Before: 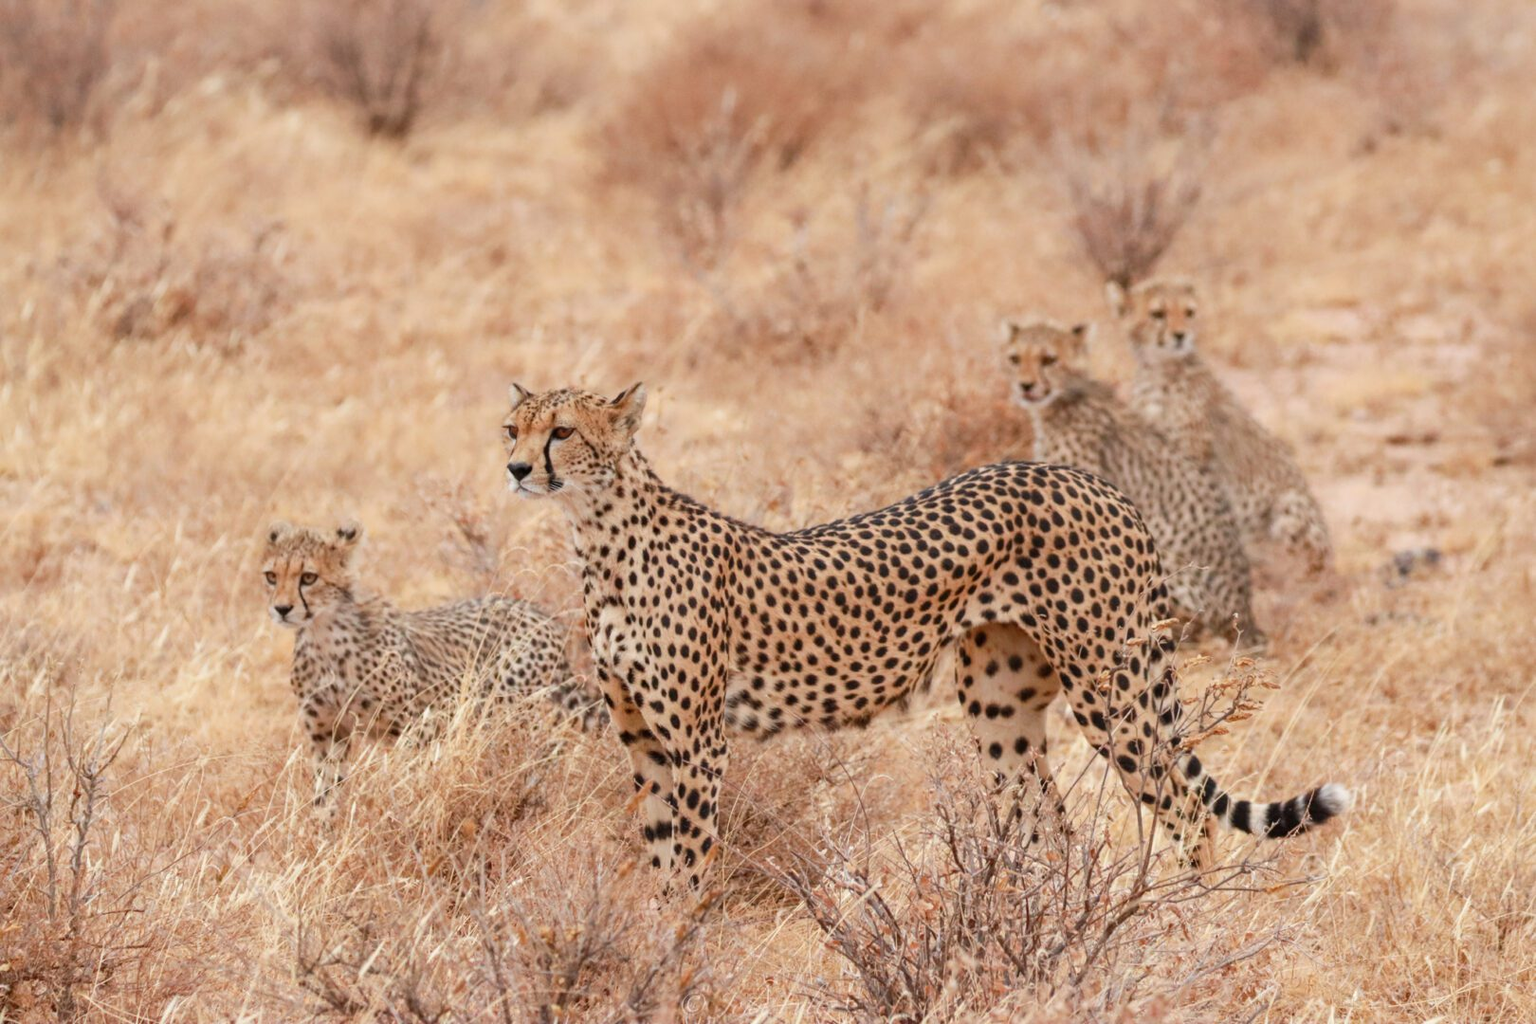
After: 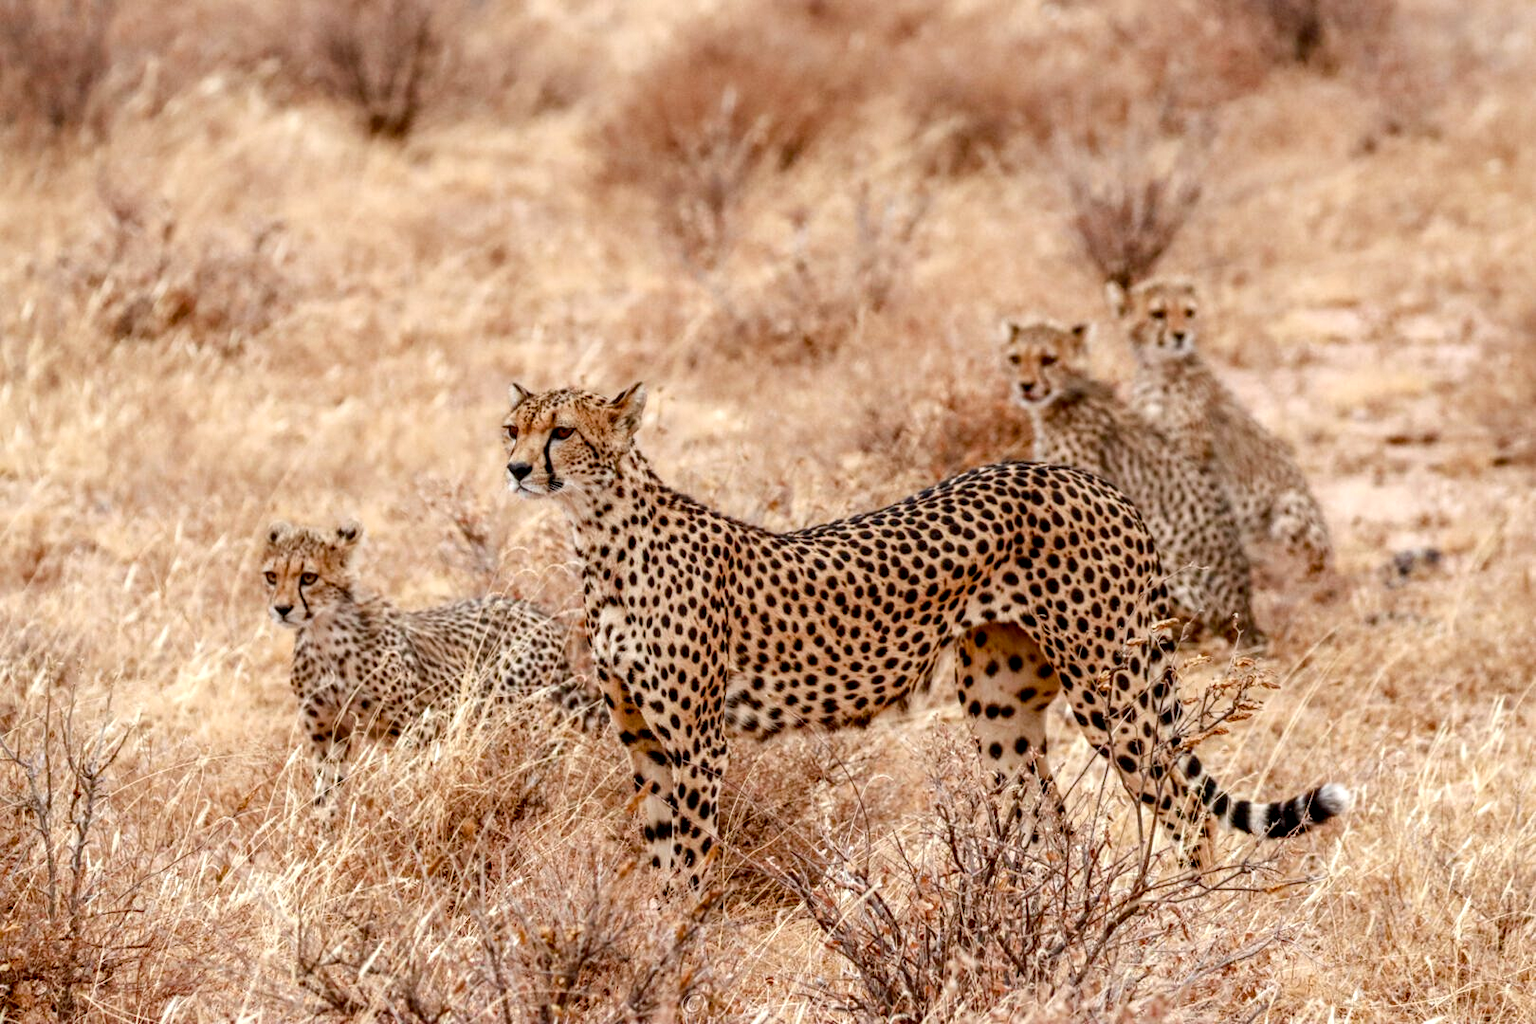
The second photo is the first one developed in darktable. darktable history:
color balance rgb: perceptual saturation grading › global saturation 20%, perceptual saturation grading › highlights -25%, perceptual saturation grading › shadows 50%
local contrast: highlights 65%, shadows 54%, detail 169%, midtone range 0.514
